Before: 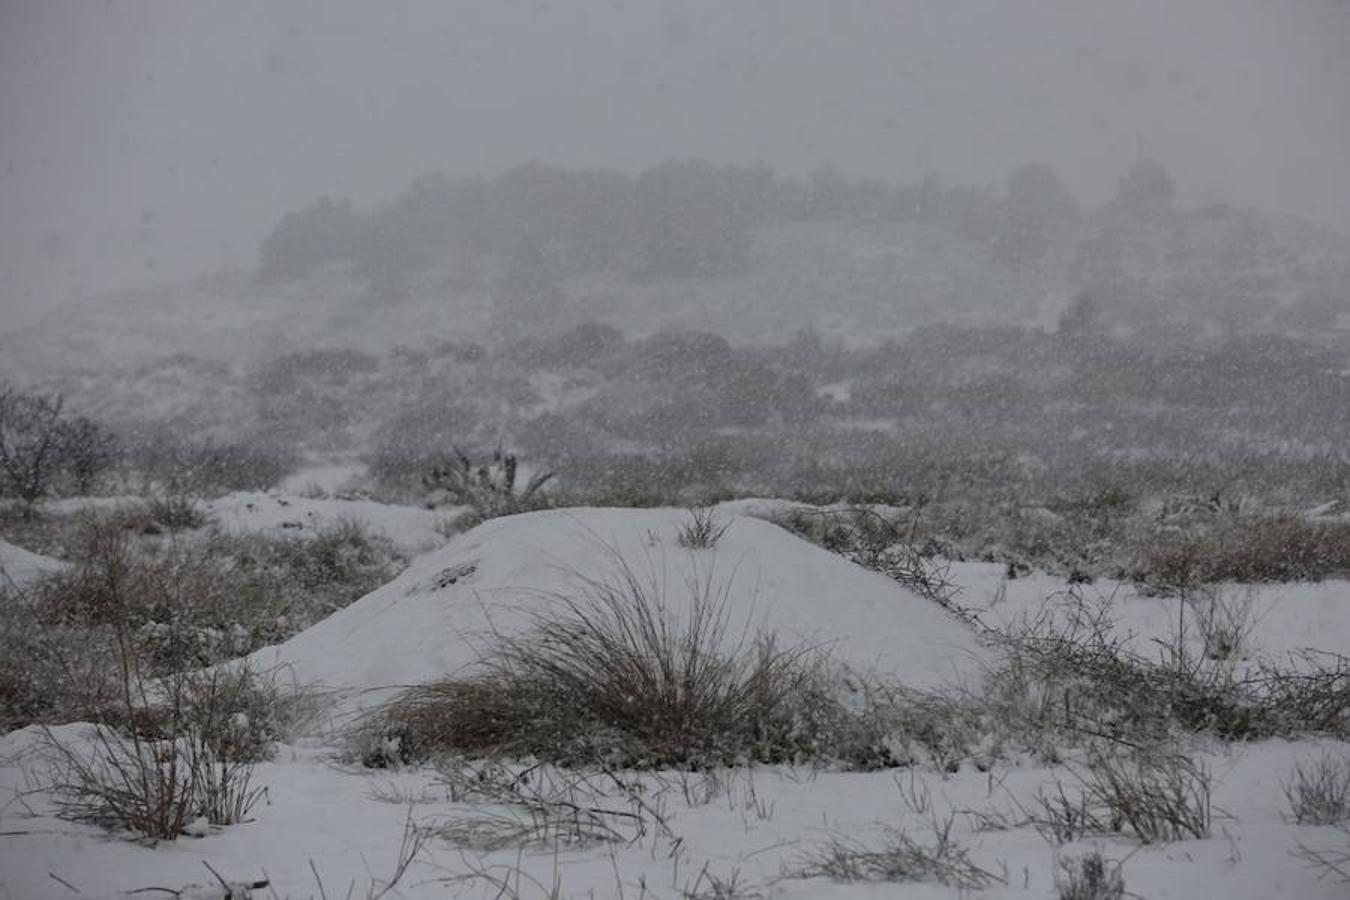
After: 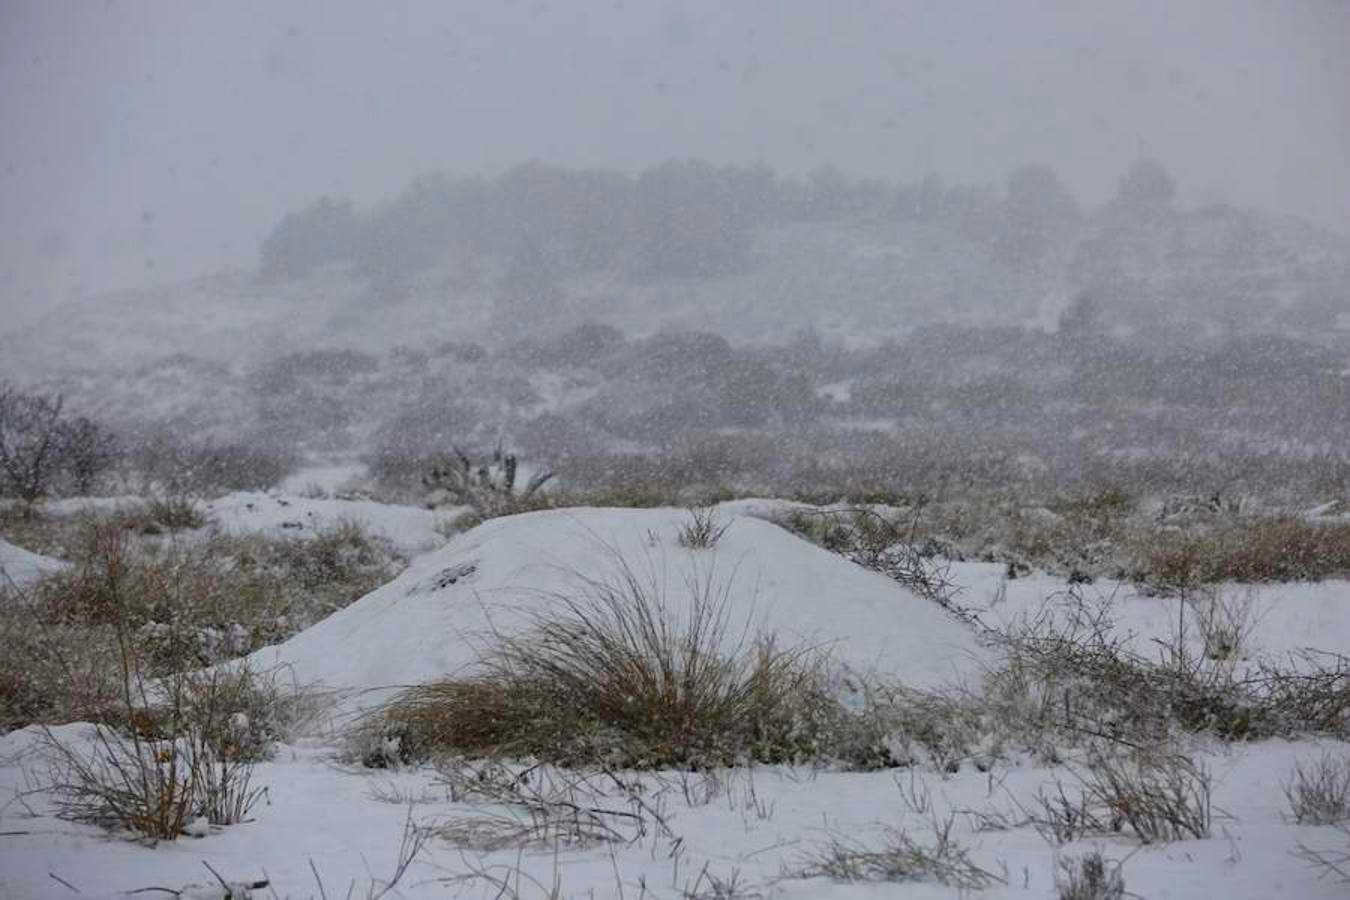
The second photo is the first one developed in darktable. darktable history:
color balance rgb: linear chroma grading › shadows 10%, linear chroma grading › highlights 10%, linear chroma grading › global chroma 15%, linear chroma grading › mid-tones 15%, perceptual saturation grading › global saturation 40%, perceptual saturation grading › highlights -25%, perceptual saturation grading › mid-tones 35%, perceptual saturation grading › shadows 35%, perceptual brilliance grading › global brilliance 11.29%, global vibrance 11.29%
